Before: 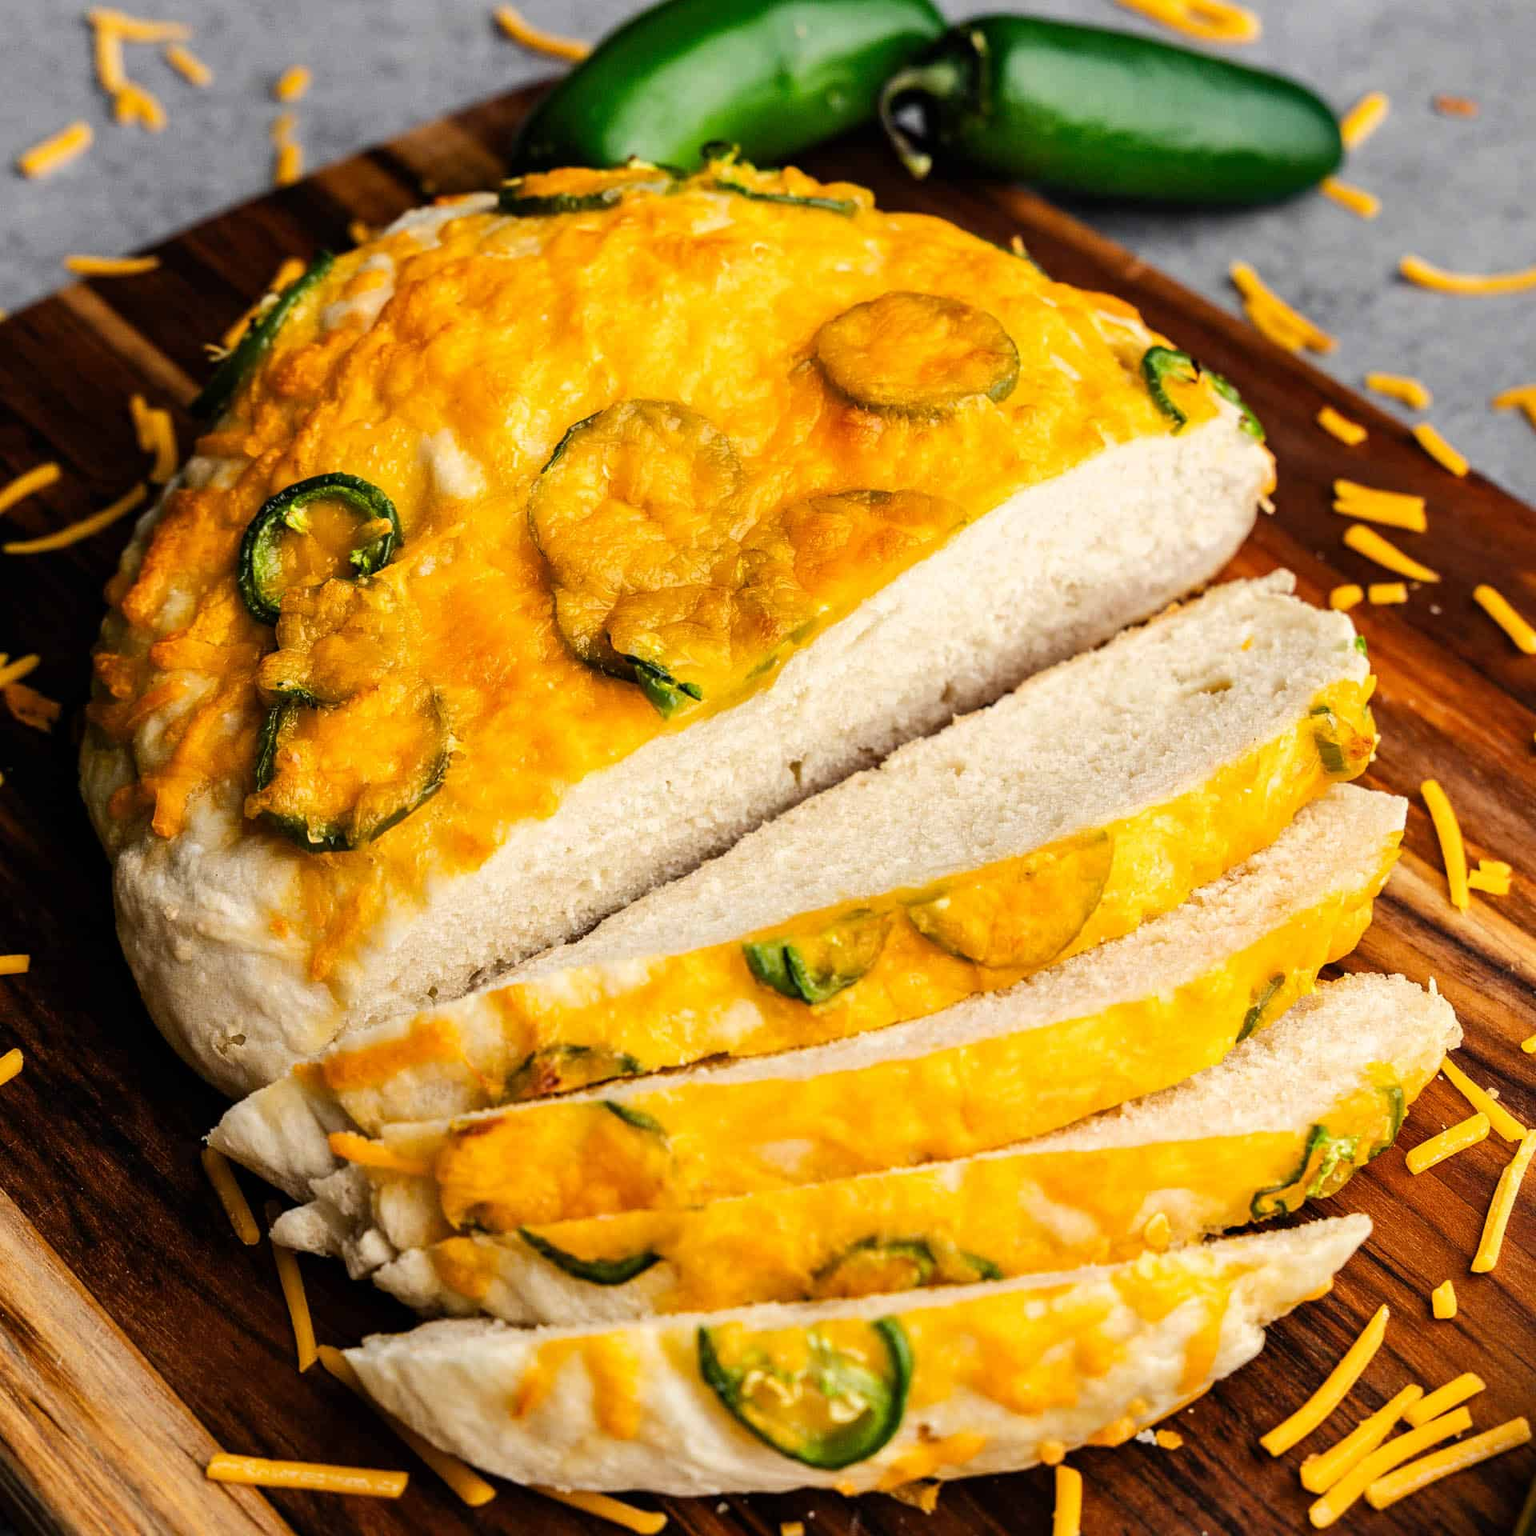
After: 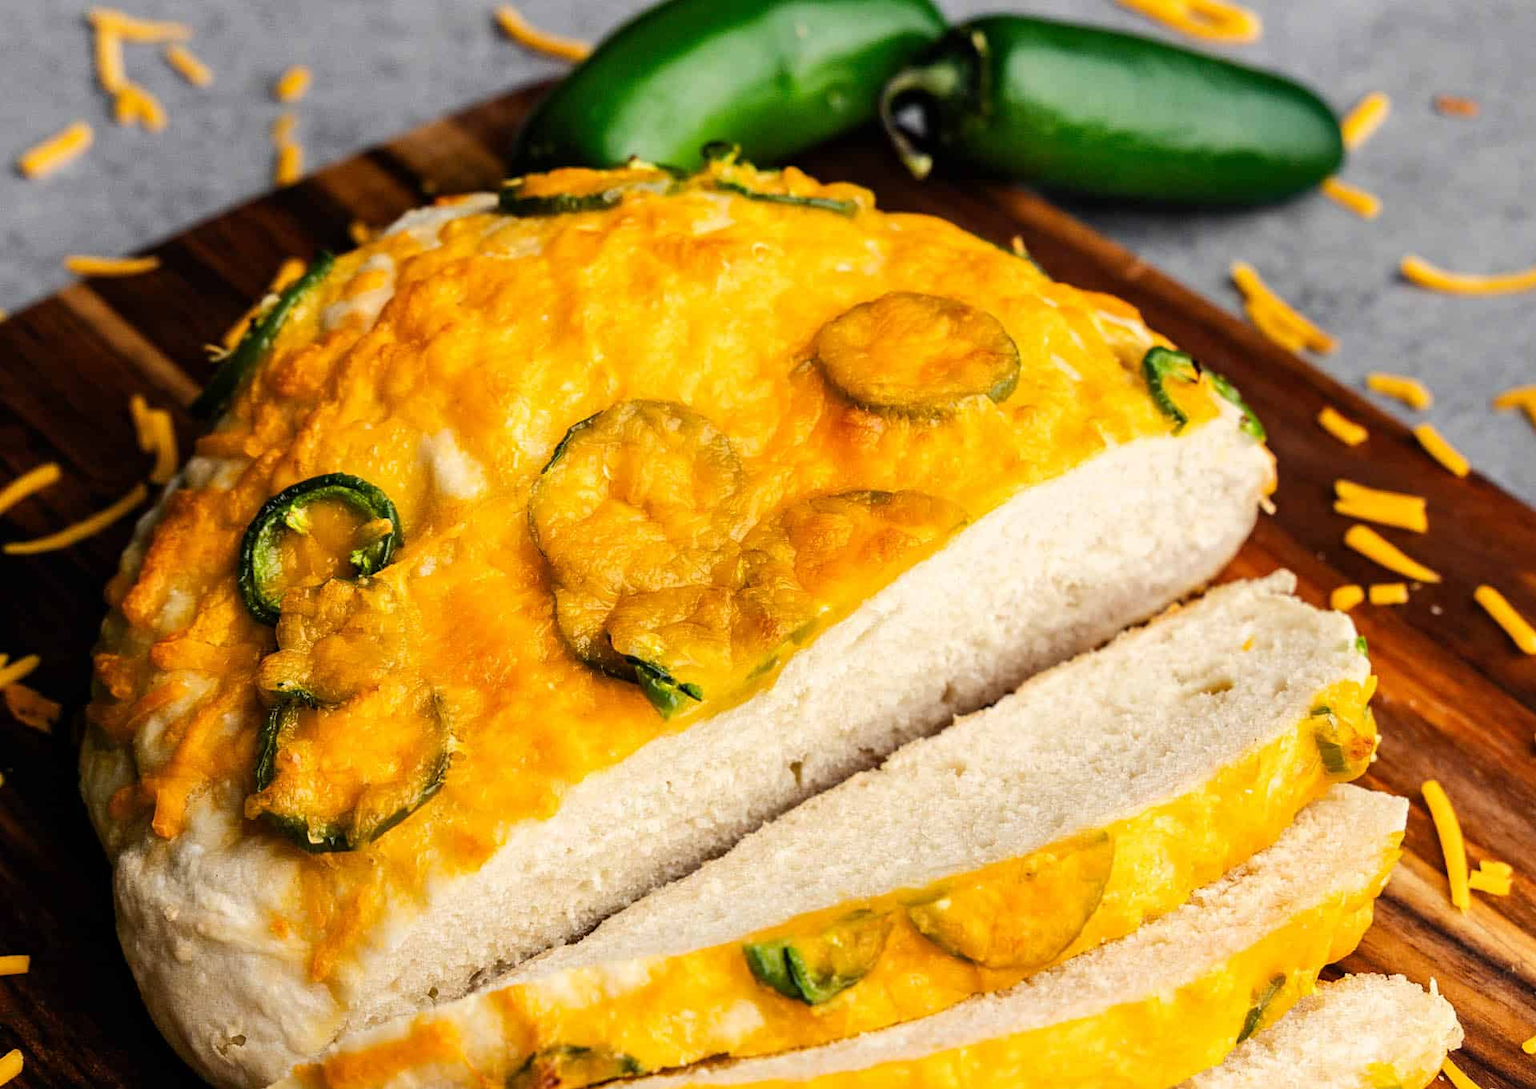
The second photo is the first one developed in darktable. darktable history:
crop: right 0.001%, bottom 29.108%
